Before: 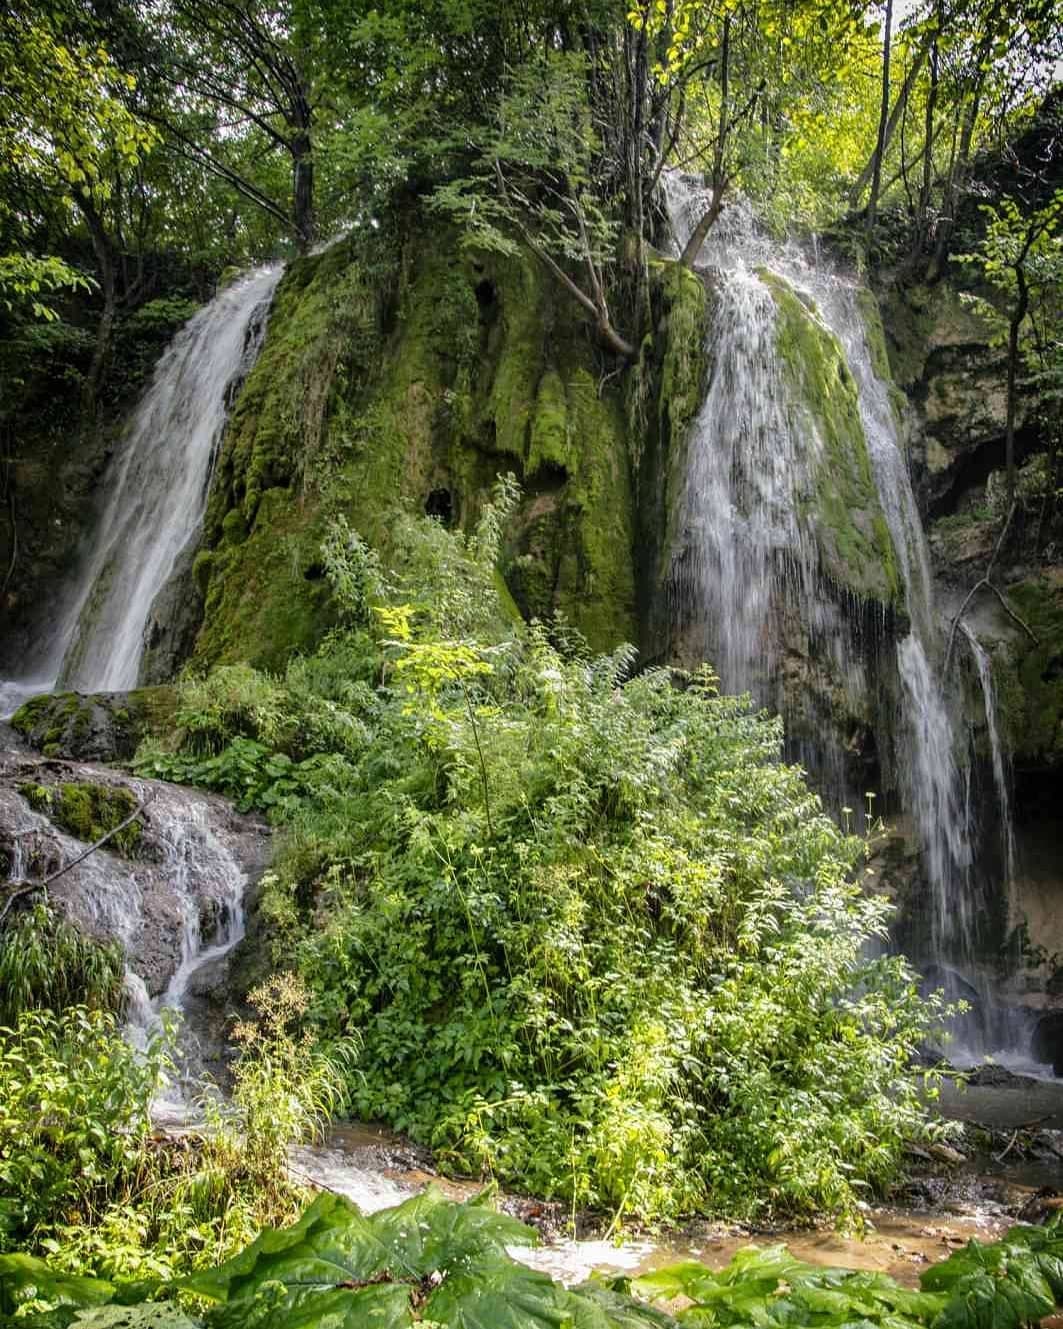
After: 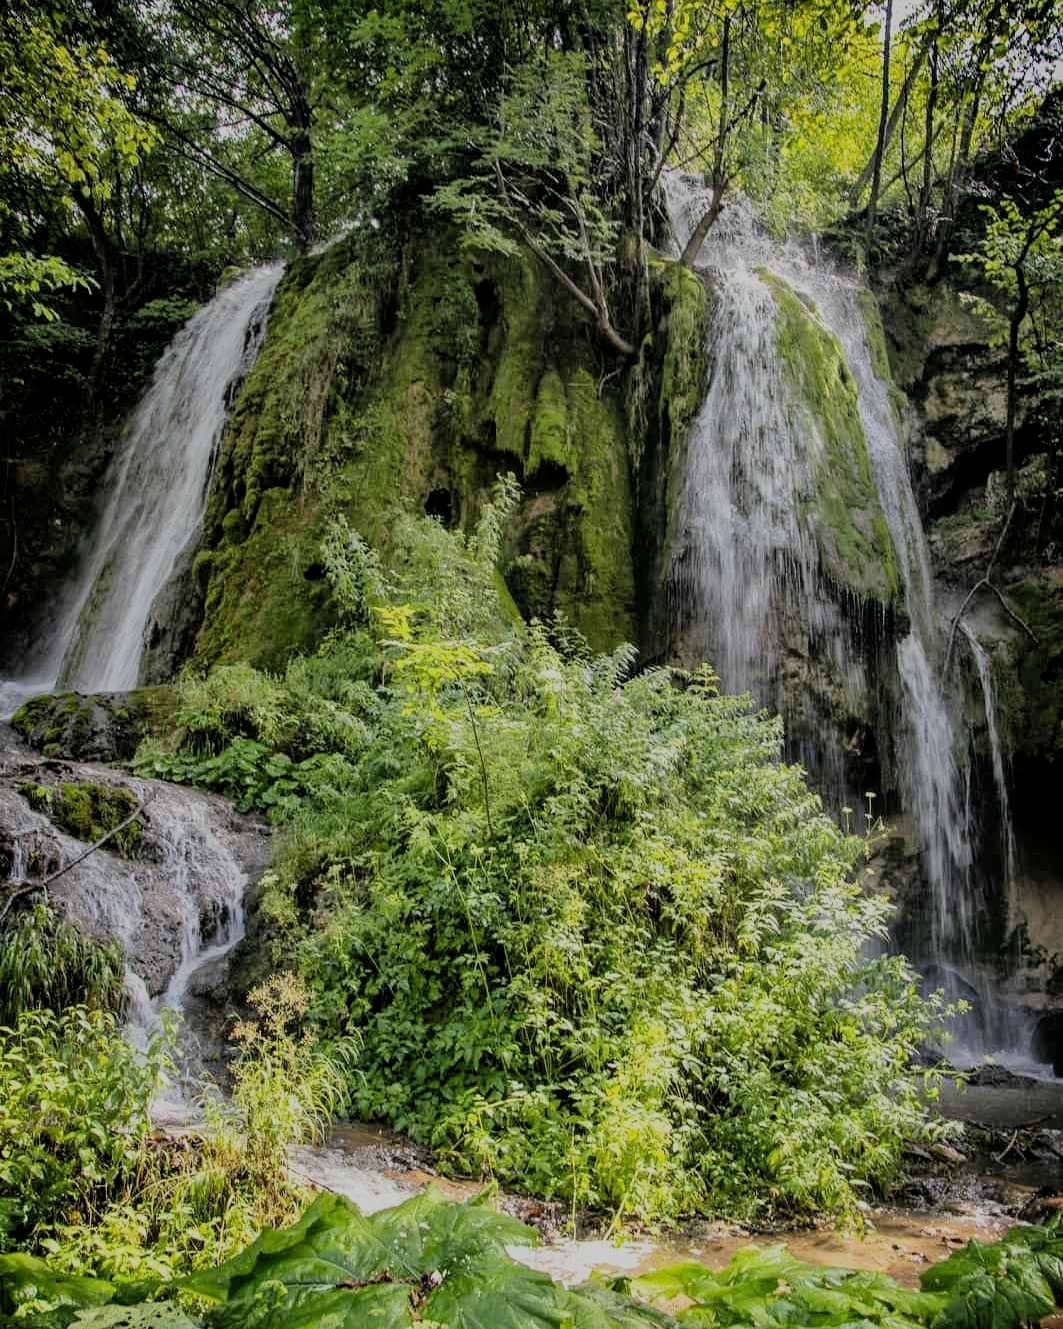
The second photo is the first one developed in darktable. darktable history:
filmic rgb: black relative exposure -7.15 EV, white relative exposure 5.36 EV, hardness 3.02, color science v6 (2022)
shadows and highlights: shadows 25, highlights -25
